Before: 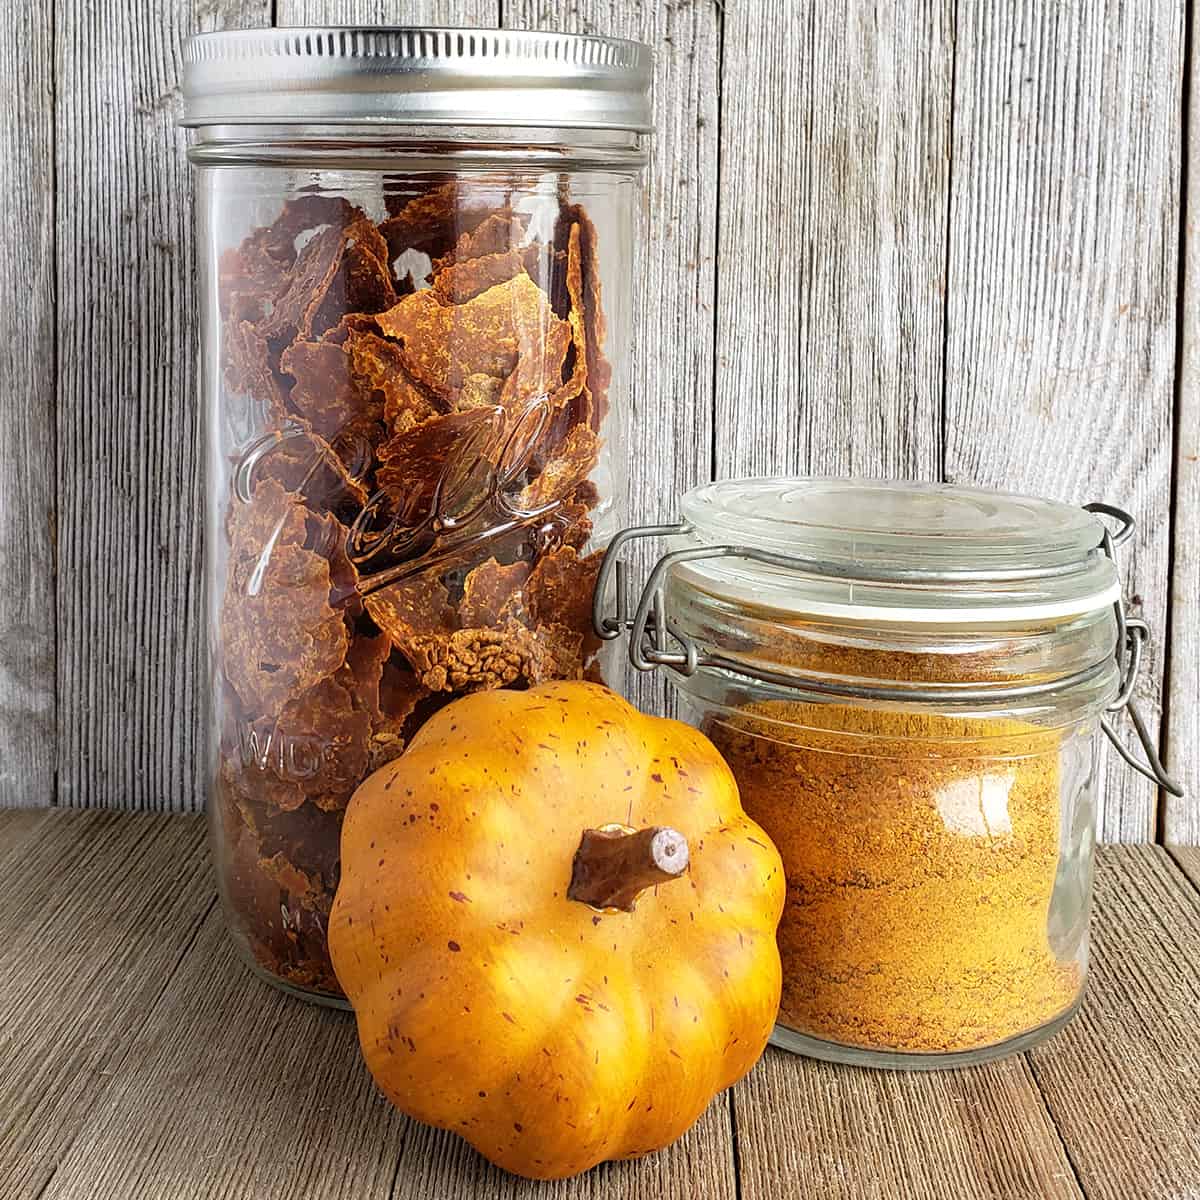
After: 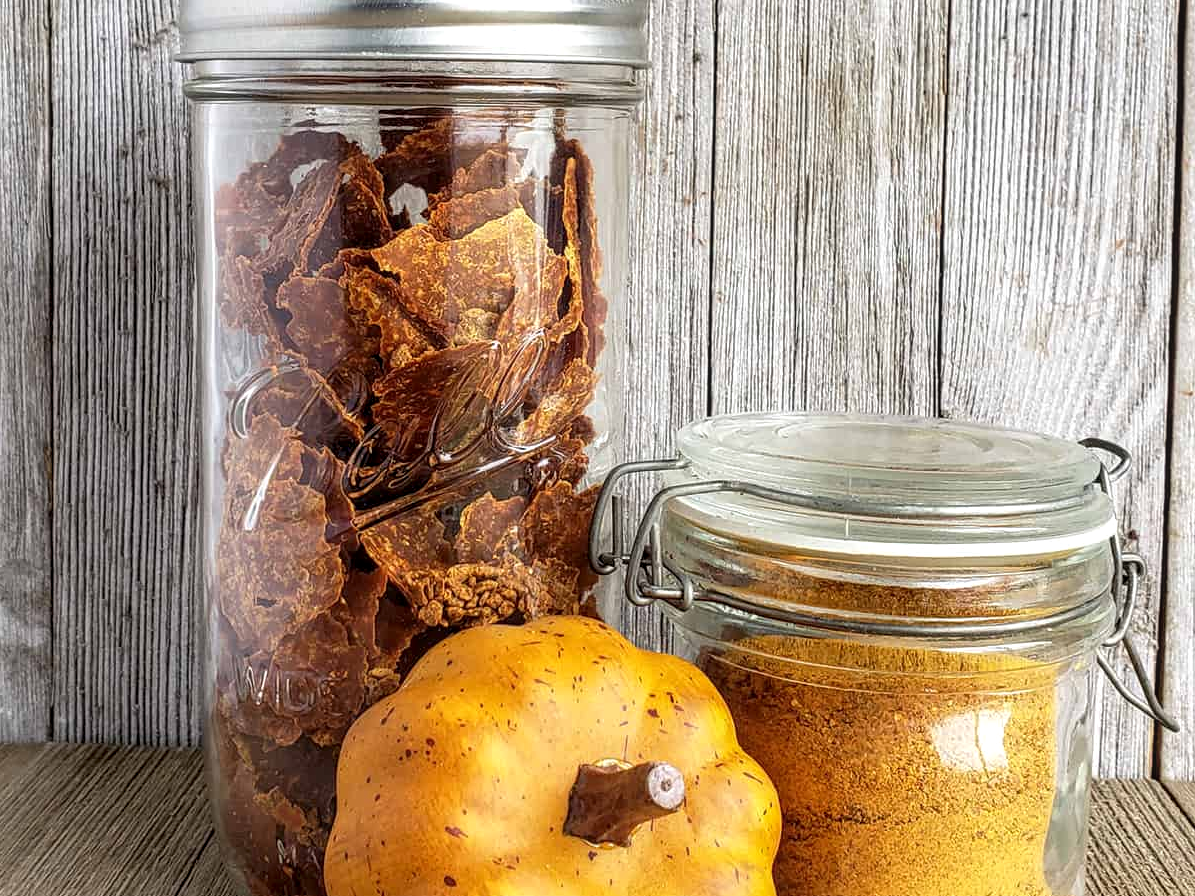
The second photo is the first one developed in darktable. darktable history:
crop: left 0.387%, top 5.469%, bottom 19.809%
local contrast: on, module defaults
tone equalizer: on, module defaults
